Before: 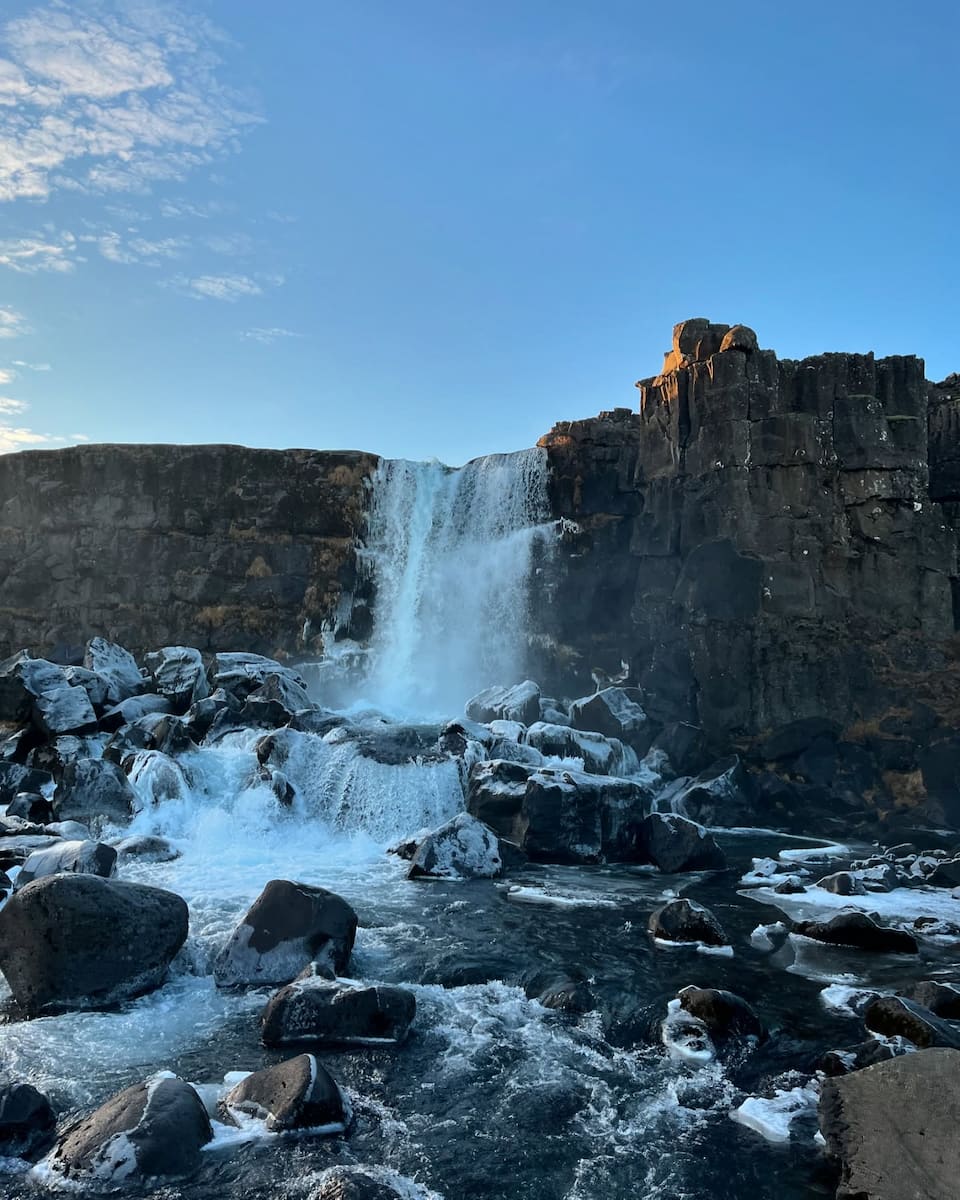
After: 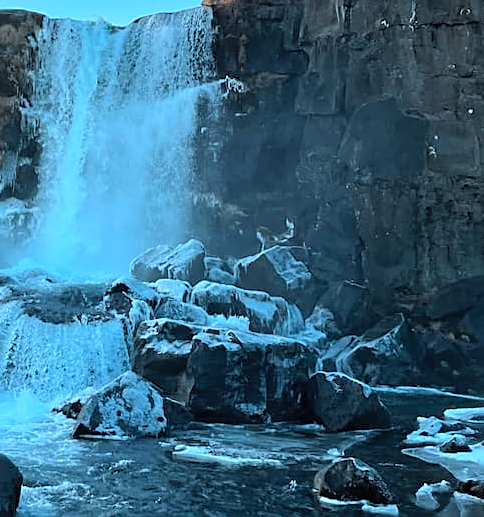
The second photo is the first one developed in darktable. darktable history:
sharpen: on, module defaults
color correction: highlights a* -10.39, highlights b* -19.62
crop: left 34.991%, top 36.78%, right 14.582%, bottom 20.092%
contrast brightness saturation: brightness 0.141
